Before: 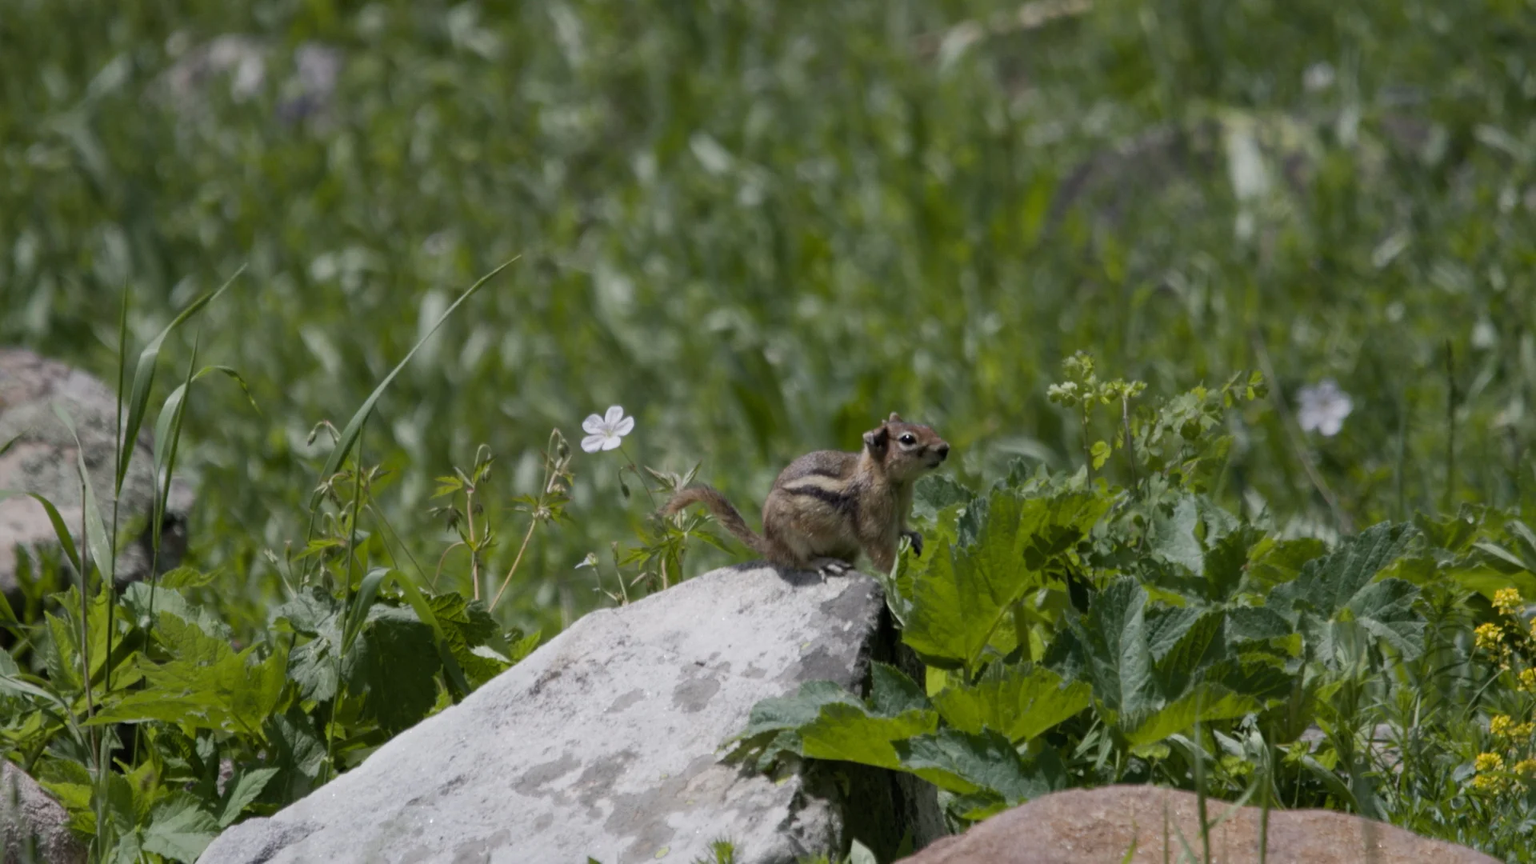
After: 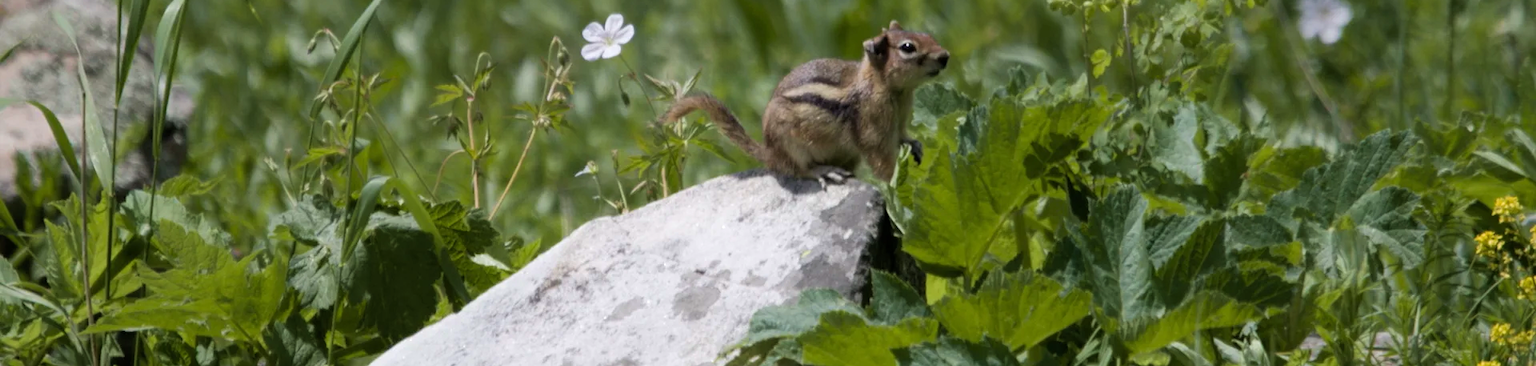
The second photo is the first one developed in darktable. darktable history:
velvia: on, module defaults
crop: top 45.372%, bottom 12.205%
tone equalizer: -8 EV -0.428 EV, -7 EV -0.373 EV, -6 EV -0.338 EV, -5 EV -0.211 EV, -3 EV 0.188 EV, -2 EV 0.32 EV, -1 EV 0.389 EV, +0 EV 0.387 EV
